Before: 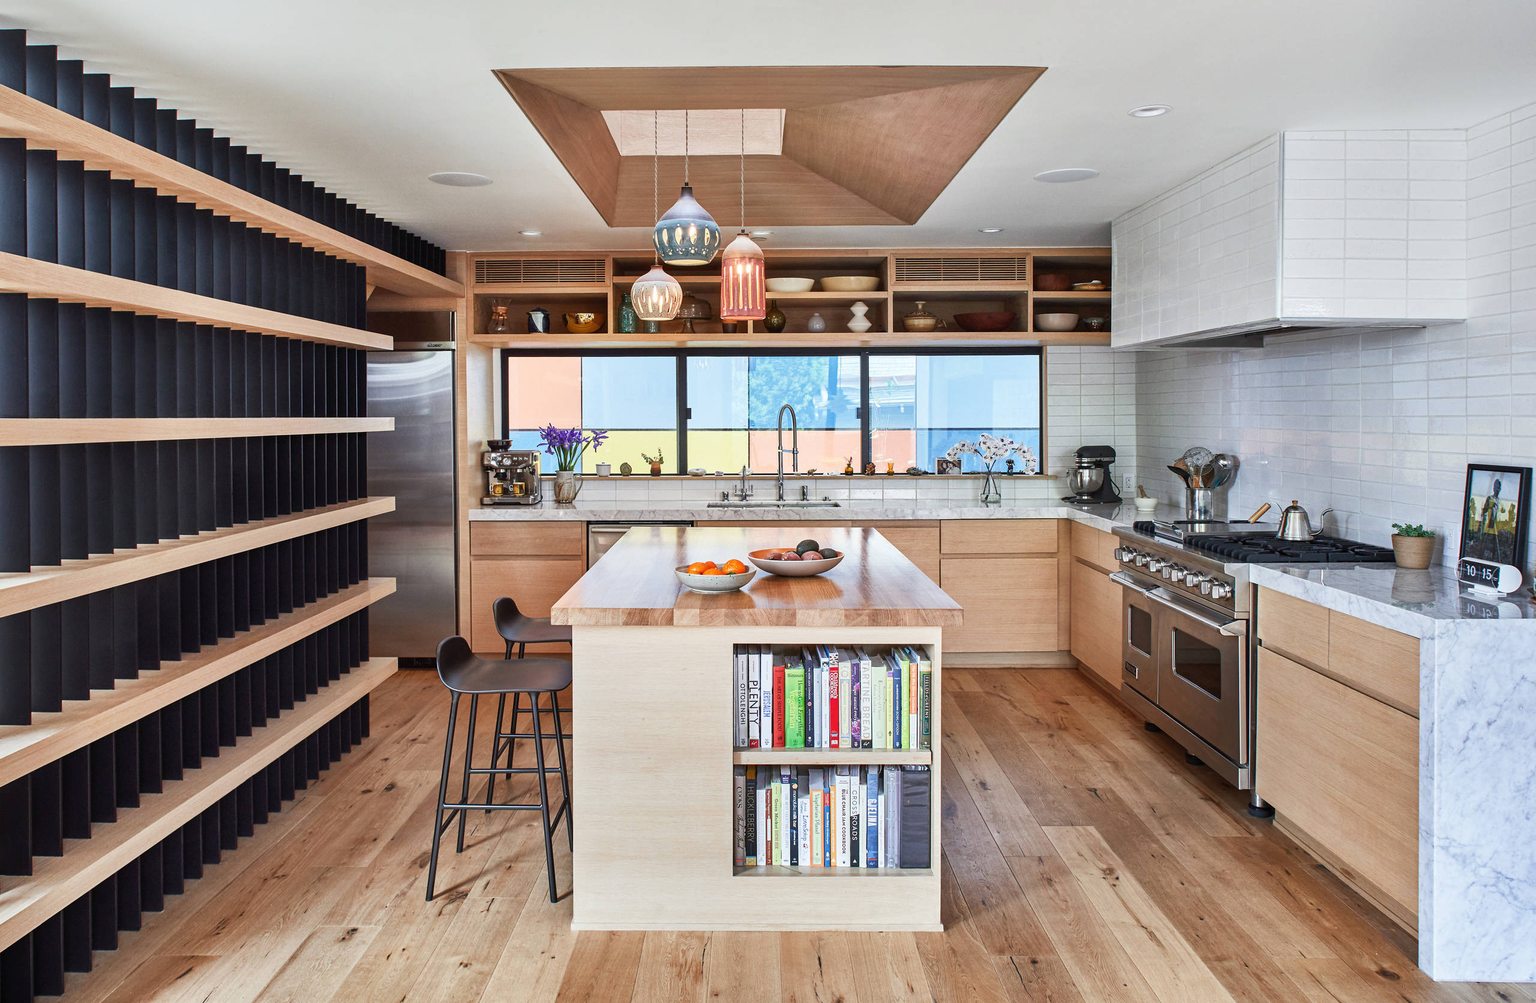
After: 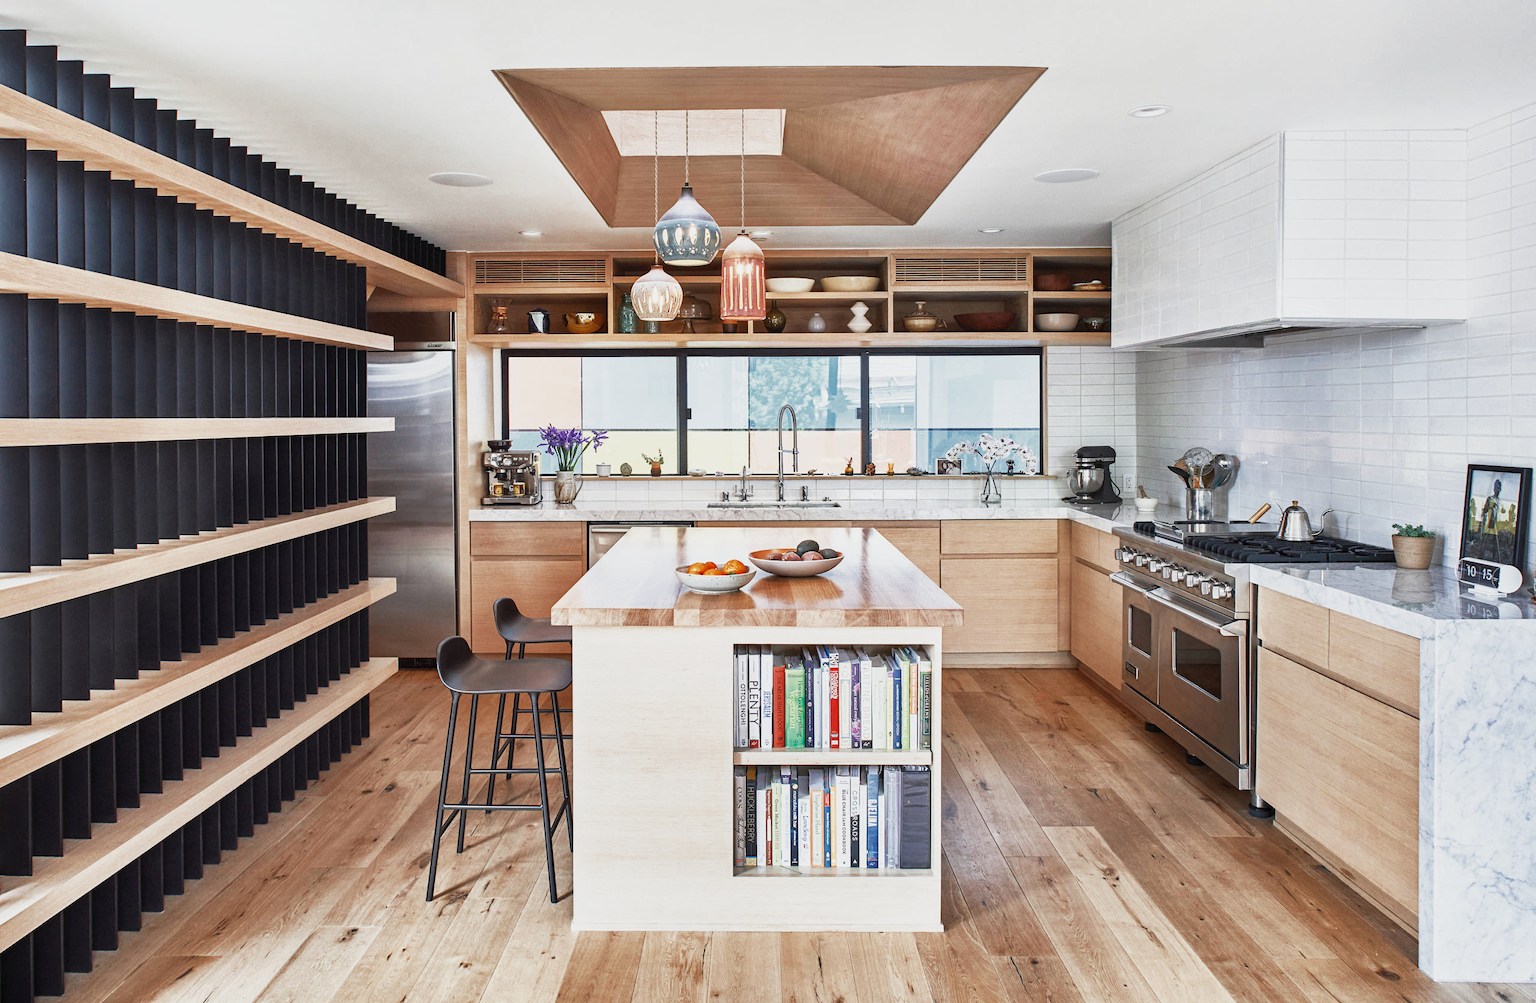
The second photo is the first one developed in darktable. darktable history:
base curve: curves: ch0 [(0, 0) (0.088, 0.125) (0.176, 0.251) (0.354, 0.501) (0.613, 0.749) (1, 0.877)], preserve colors none
color zones: curves: ch0 [(0, 0.5) (0.125, 0.4) (0.25, 0.5) (0.375, 0.4) (0.5, 0.4) (0.625, 0.35) (0.75, 0.35) (0.875, 0.5)]; ch1 [(0, 0.35) (0.125, 0.45) (0.25, 0.35) (0.375, 0.35) (0.5, 0.35) (0.625, 0.35) (0.75, 0.45) (0.875, 0.35)]; ch2 [(0, 0.6) (0.125, 0.5) (0.25, 0.5) (0.375, 0.6) (0.5, 0.6) (0.625, 0.5) (0.75, 0.5) (0.875, 0.5)]
